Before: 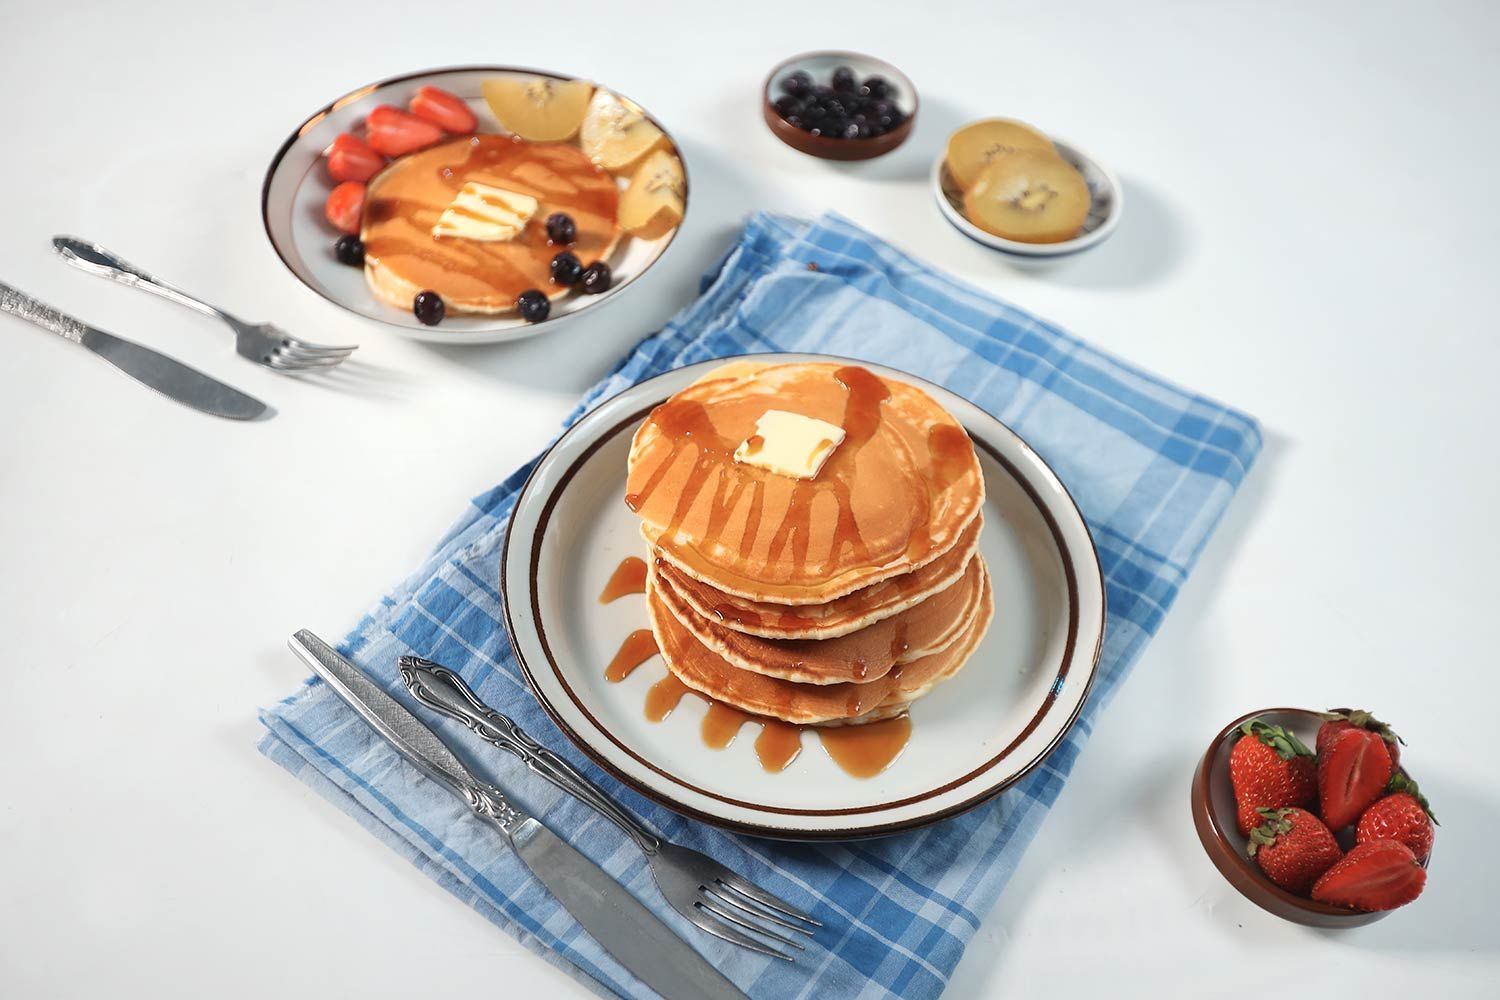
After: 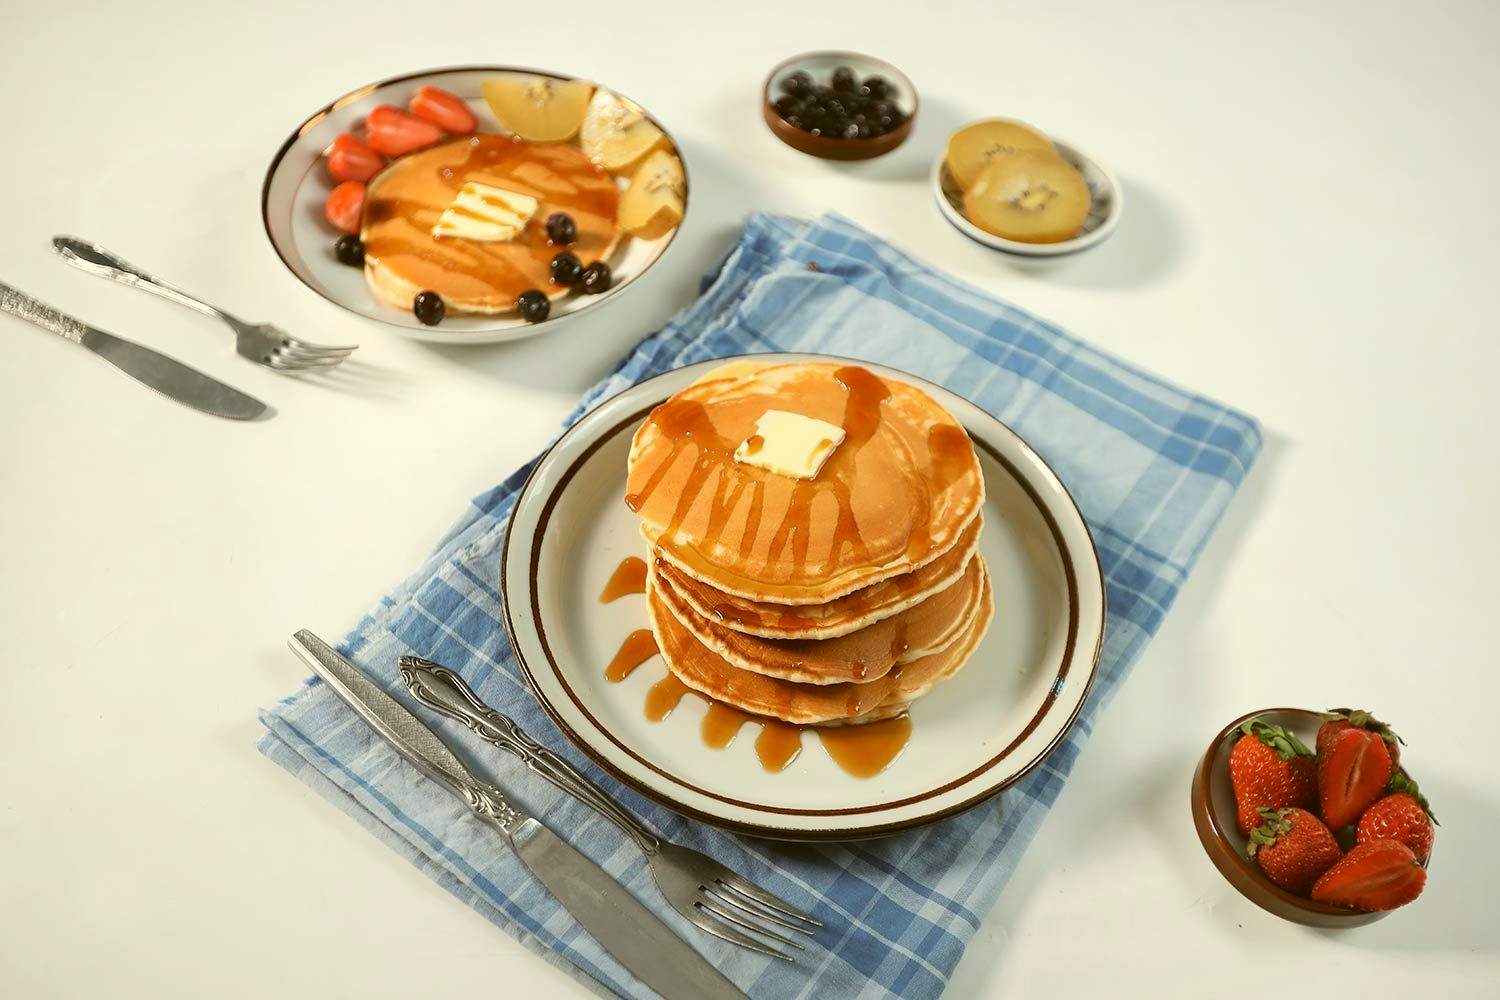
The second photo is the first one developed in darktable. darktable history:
color correction: highlights a* -1.24, highlights b* 10.55, shadows a* 0.421, shadows b* 18.96
local contrast: mode bilateral grid, contrast 100, coarseness 99, detail 92%, midtone range 0.2
